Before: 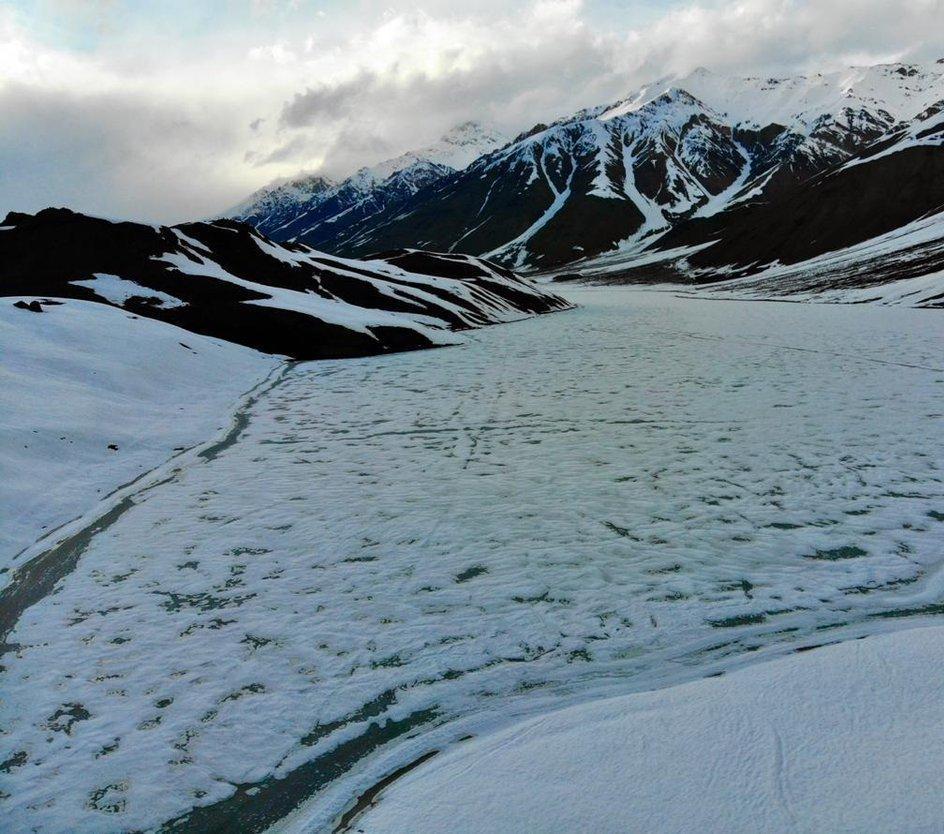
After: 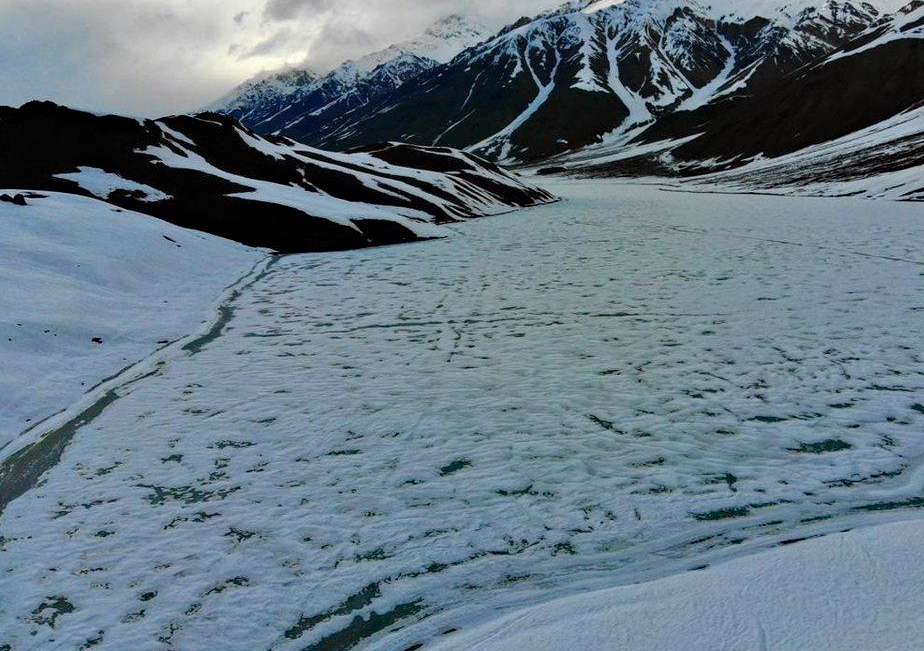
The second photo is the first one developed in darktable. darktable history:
crop and rotate: left 1.795%, top 12.858%, right 0.219%, bottom 8.995%
contrast brightness saturation: saturation -0.058
haze removal: compatibility mode true
